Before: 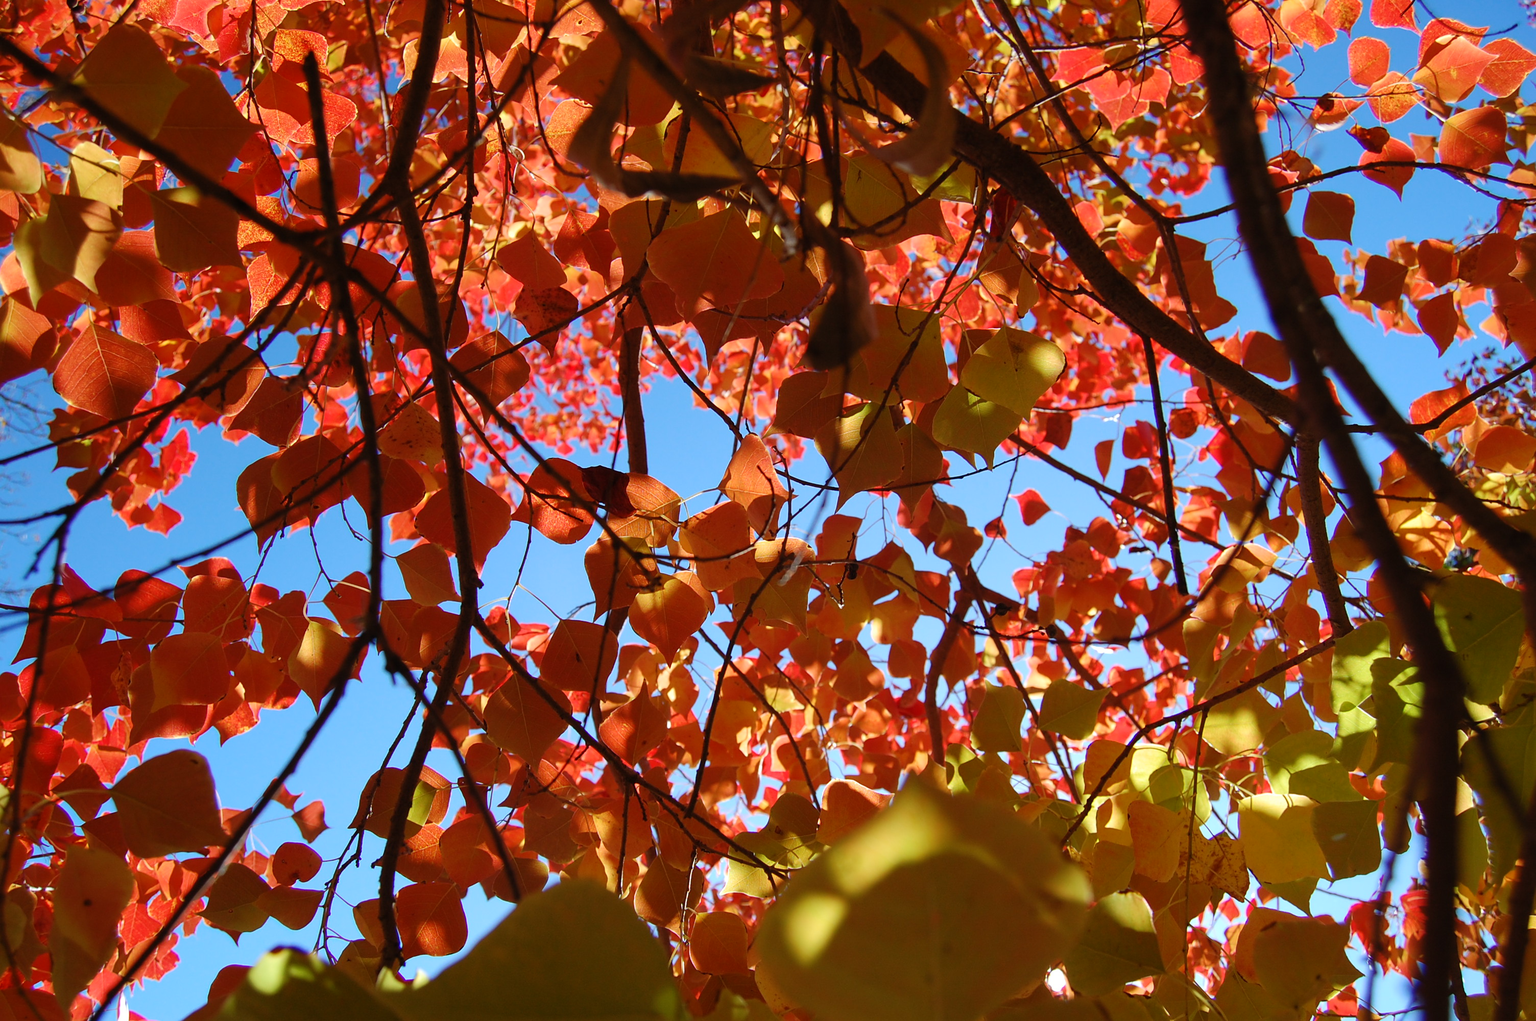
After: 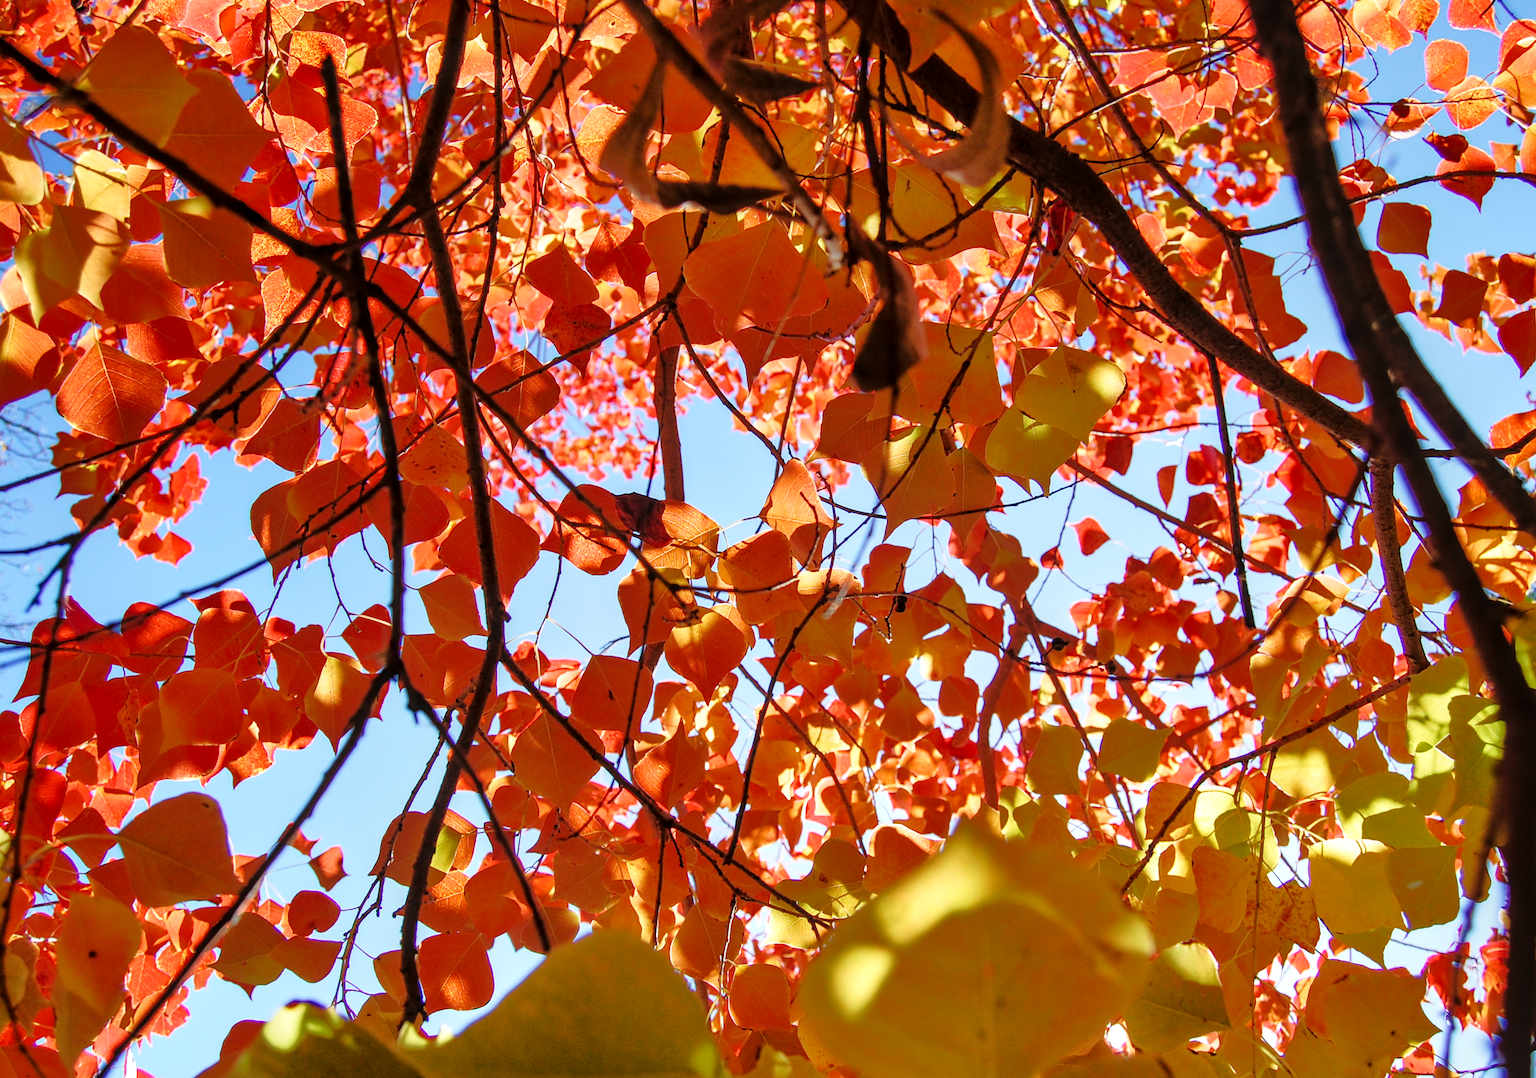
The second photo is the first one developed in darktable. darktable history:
tone curve: curves: ch0 [(0, 0.012) (0.093, 0.11) (0.345, 0.425) (0.457, 0.562) (0.628, 0.738) (0.839, 0.909) (0.998, 0.978)]; ch1 [(0, 0) (0.437, 0.408) (0.472, 0.47) (0.502, 0.497) (0.527, 0.523) (0.568, 0.577) (0.62, 0.66) (0.669, 0.748) (0.859, 0.899) (1, 1)]; ch2 [(0, 0) (0.33, 0.301) (0.421, 0.443) (0.473, 0.498) (0.509, 0.502) (0.535, 0.545) (0.549, 0.576) (0.644, 0.703) (1, 1)], preserve colors none
tone equalizer: -8 EV -0.53 EV, -7 EV -0.281 EV, -6 EV -0.087 EV, -5 EV 0.378 EV, -4 EV 0.981 EV, -3 EV 0.8 EV, -2 EV -0.013 EV, -1 EV 0.126 EV, +0 EV -0.019 EV
color correction: highlights b* 0.064
local contrast: detail 130%
velvia: strength 15%
crop and rotate: left 0%, right 5.347%
